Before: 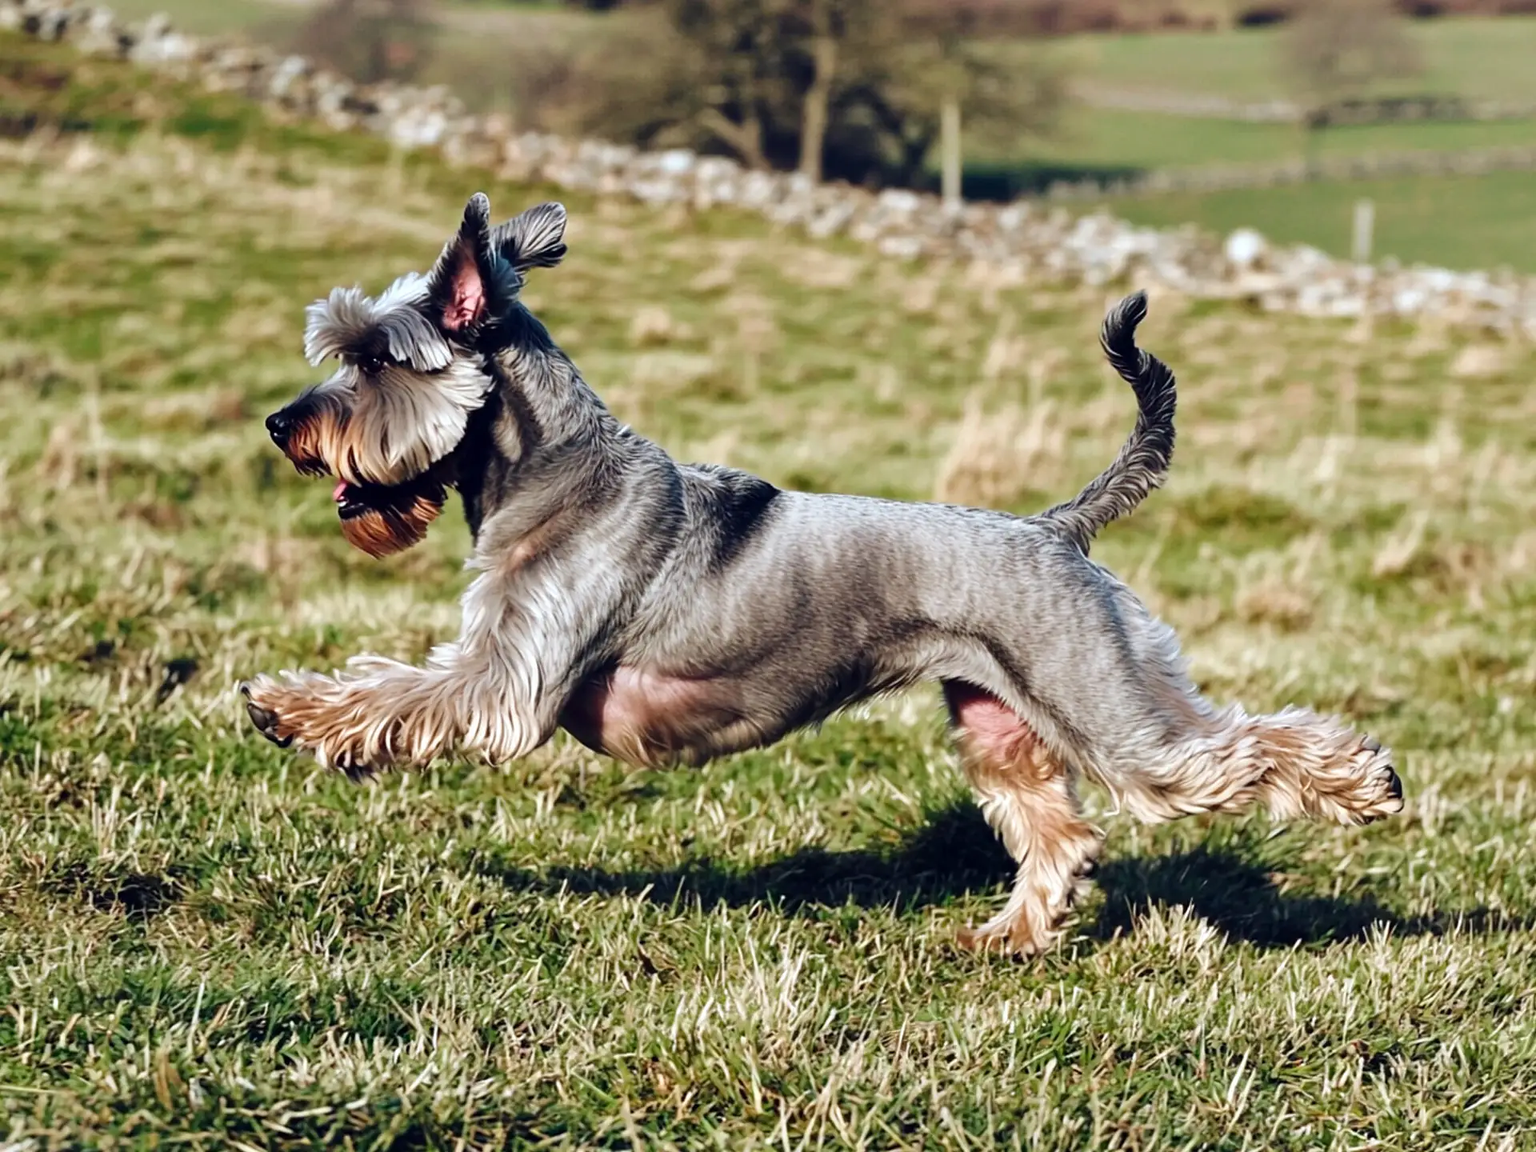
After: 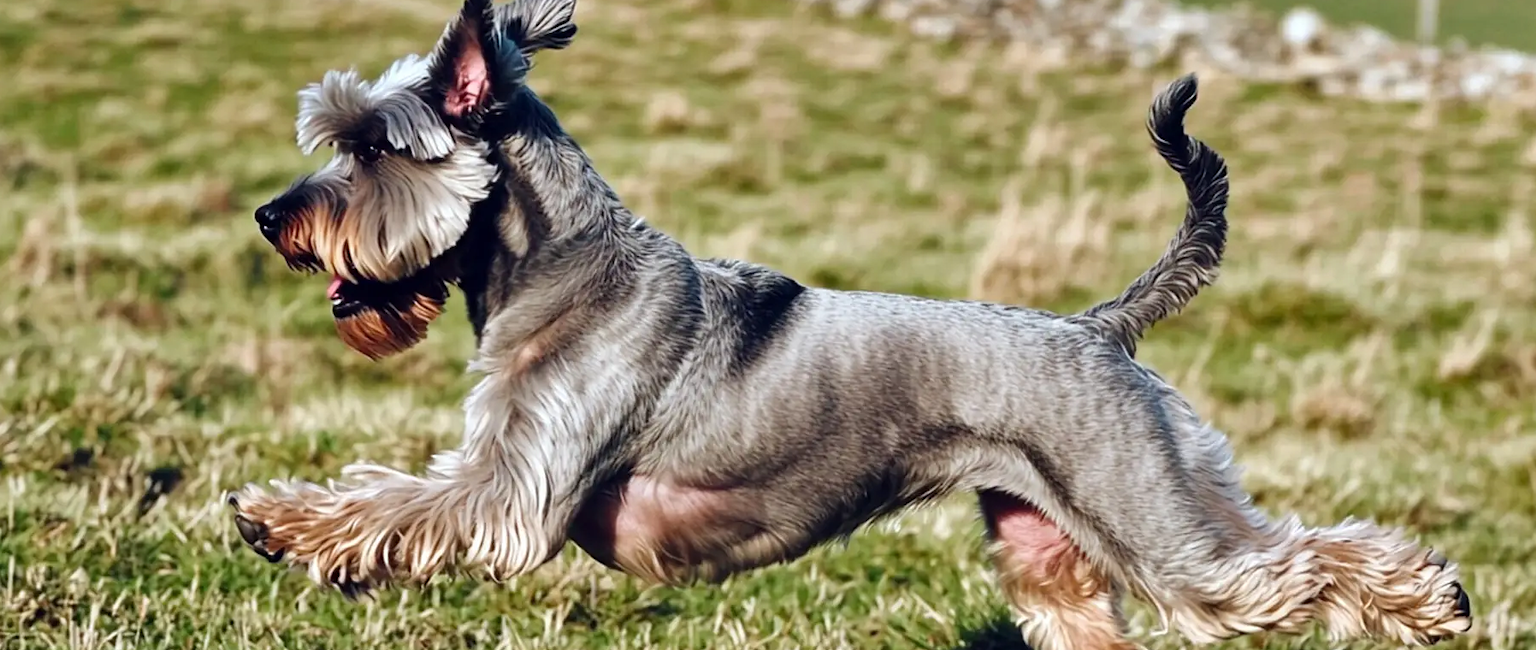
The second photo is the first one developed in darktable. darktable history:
shadows and highlights: soften with gaussian
exposure: compensate exposure bias true, compensate highlight preservation false
crop: left 1.773%, top 19.238%, right 4.68%, bottom 27.851%
